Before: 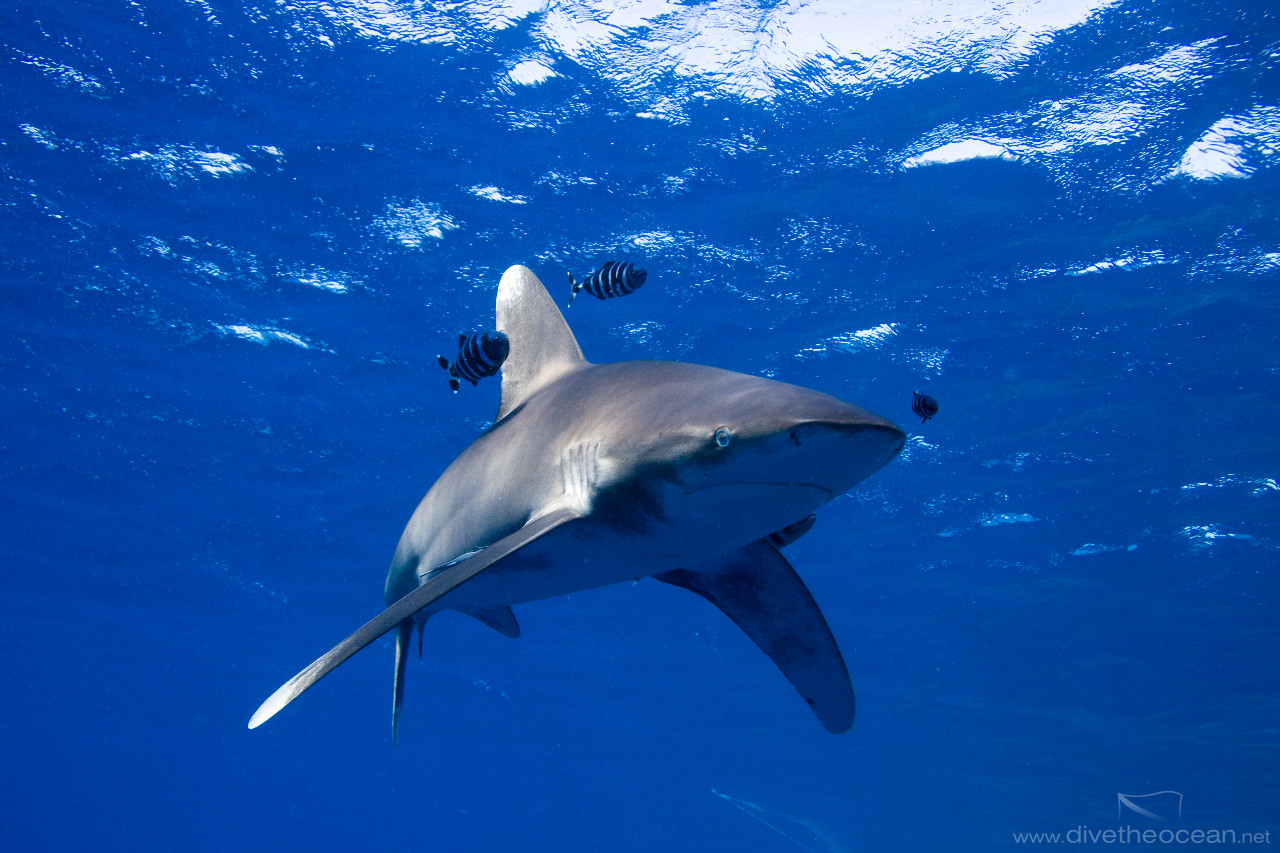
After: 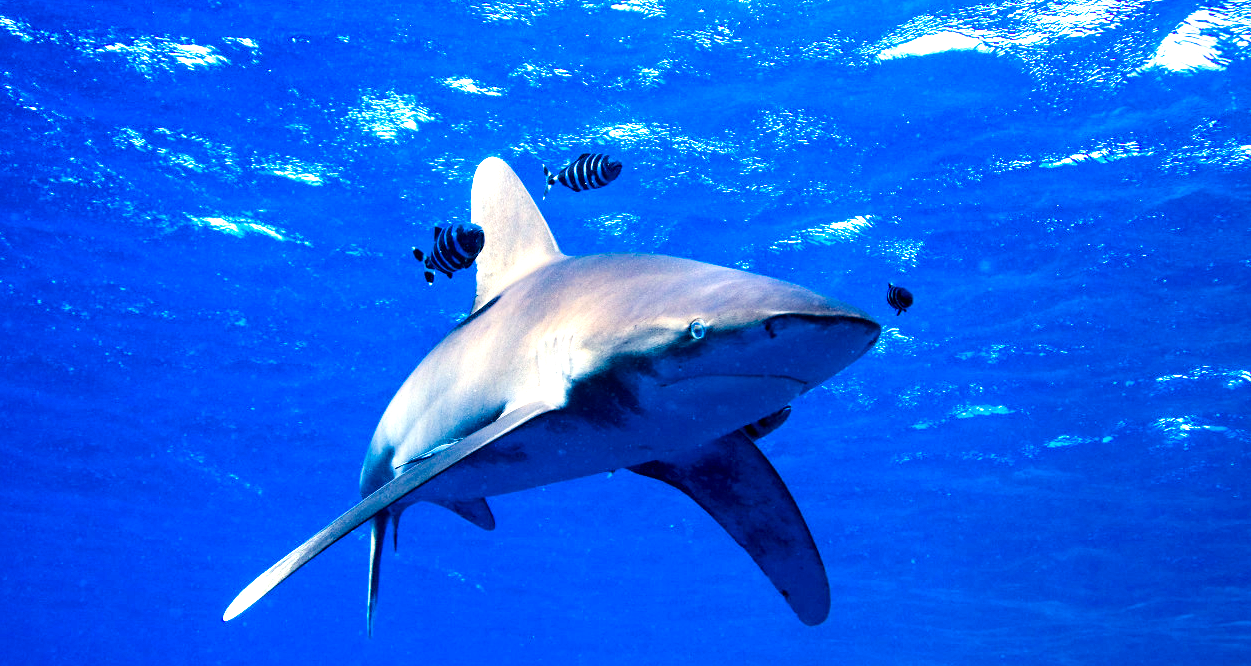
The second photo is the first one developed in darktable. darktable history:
color balance rgb: highlights gain › chroma 3%, highlights gain › hue 76.42°, perceptual saturation grading › global saturation 24.291%, perceptual saturation grading › highlights -24.639%, perceptual saturation grading › mid-tones 23.719%, perceptual saturation grading › shadows 38.977%, perceptual brilliance grading › highlights 7.636%, perceptual brilliance grading › mid-tones 3.285%, perceptual brilliance grading › shadows 1.789%, global vibrance 20%
haze removal: compatibility mode true, adaptive false
crop and rotate: left 1.967%, top 12.794%, right 0.282%, bottom 9.026%
exposure: black level correction 0.001, exposure 0.963 EV, compensate exposure bias true, compensate highlight preservation false
tone curve: curves: ch0 [(0, 0) (0.004, 0.001) (0.133, 0.112) (0.325, 0.362) (0.832, 0.893) (1, 1)], color space Lab, independent channels, preserve colors none
